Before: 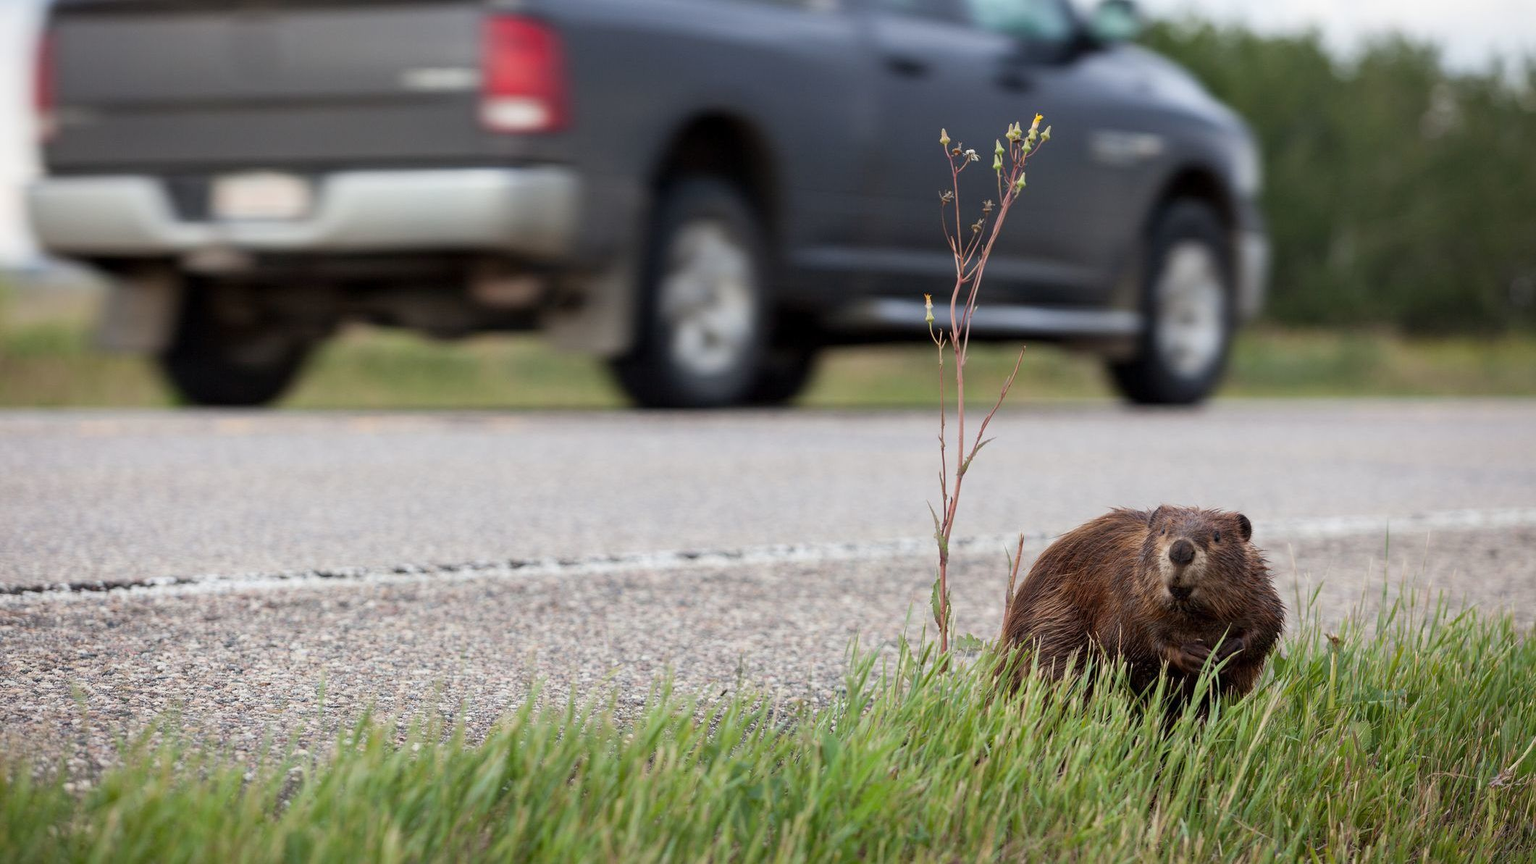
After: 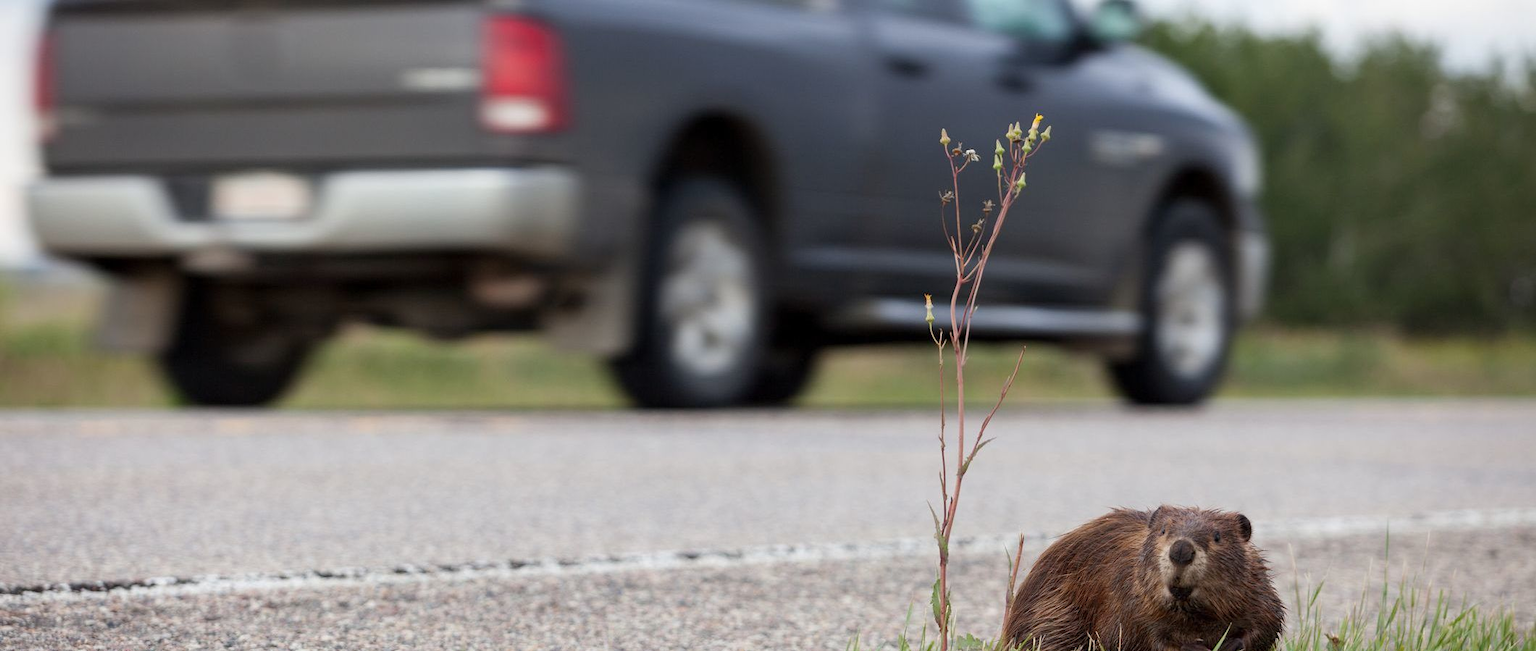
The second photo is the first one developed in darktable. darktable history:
crop: bottom 24.552%
